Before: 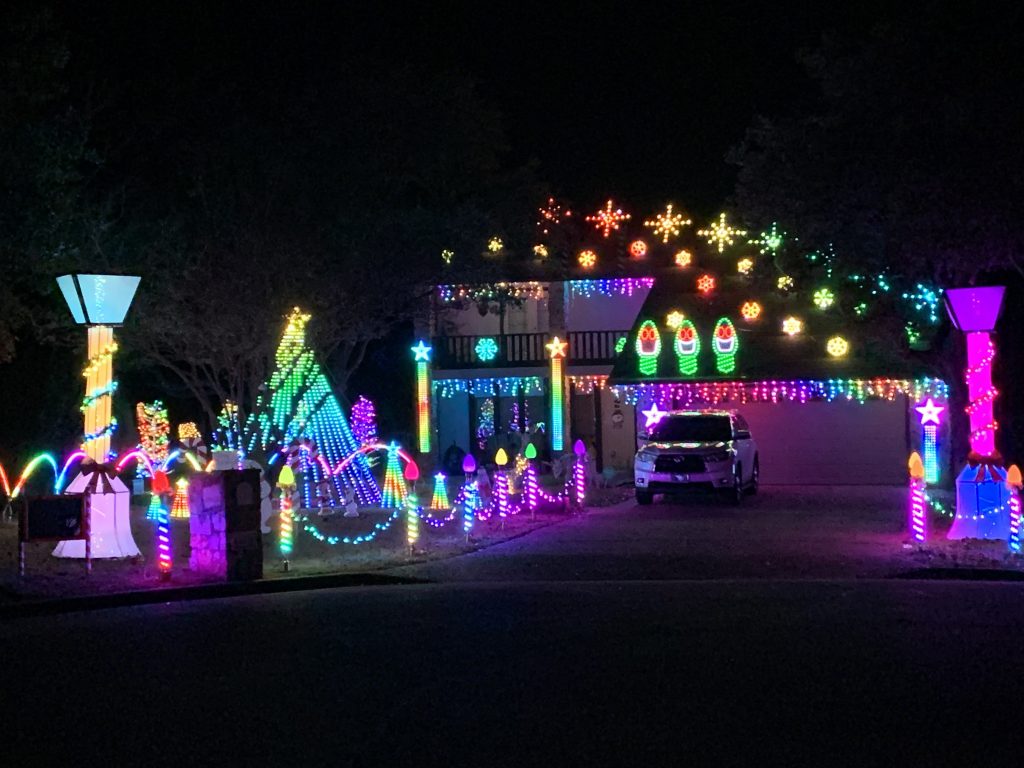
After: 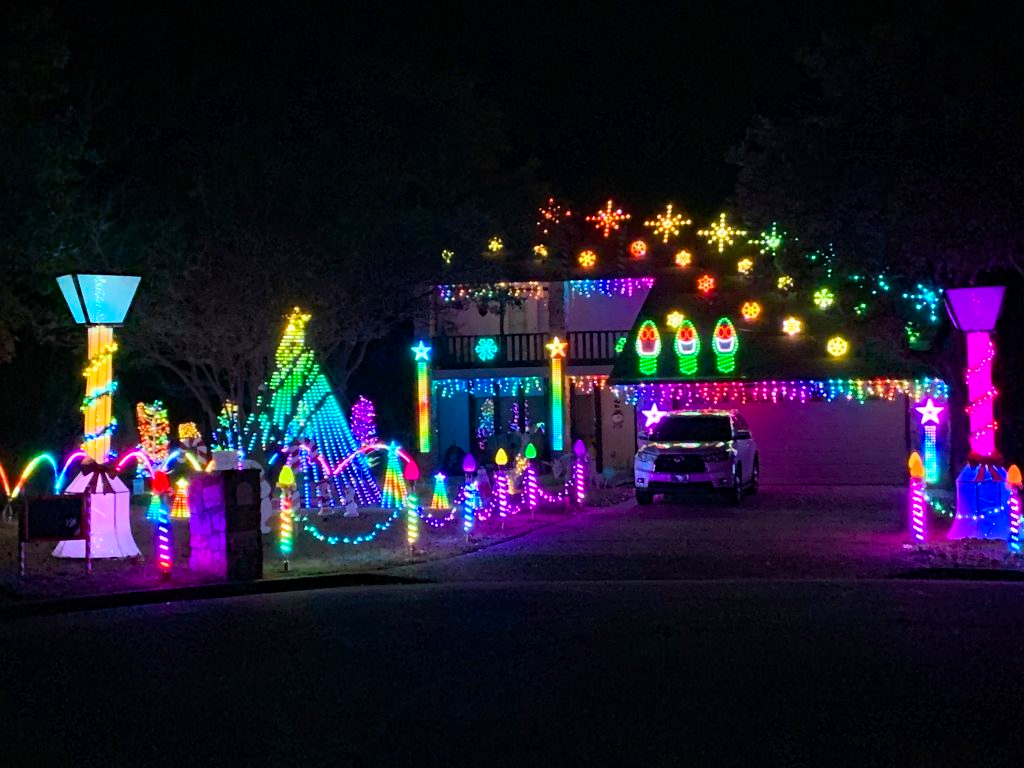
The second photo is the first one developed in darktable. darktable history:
haze removal: on, module defaults
color balance rgb: perceptual saturation grading › global saturation 25%, global vibrance 20%
